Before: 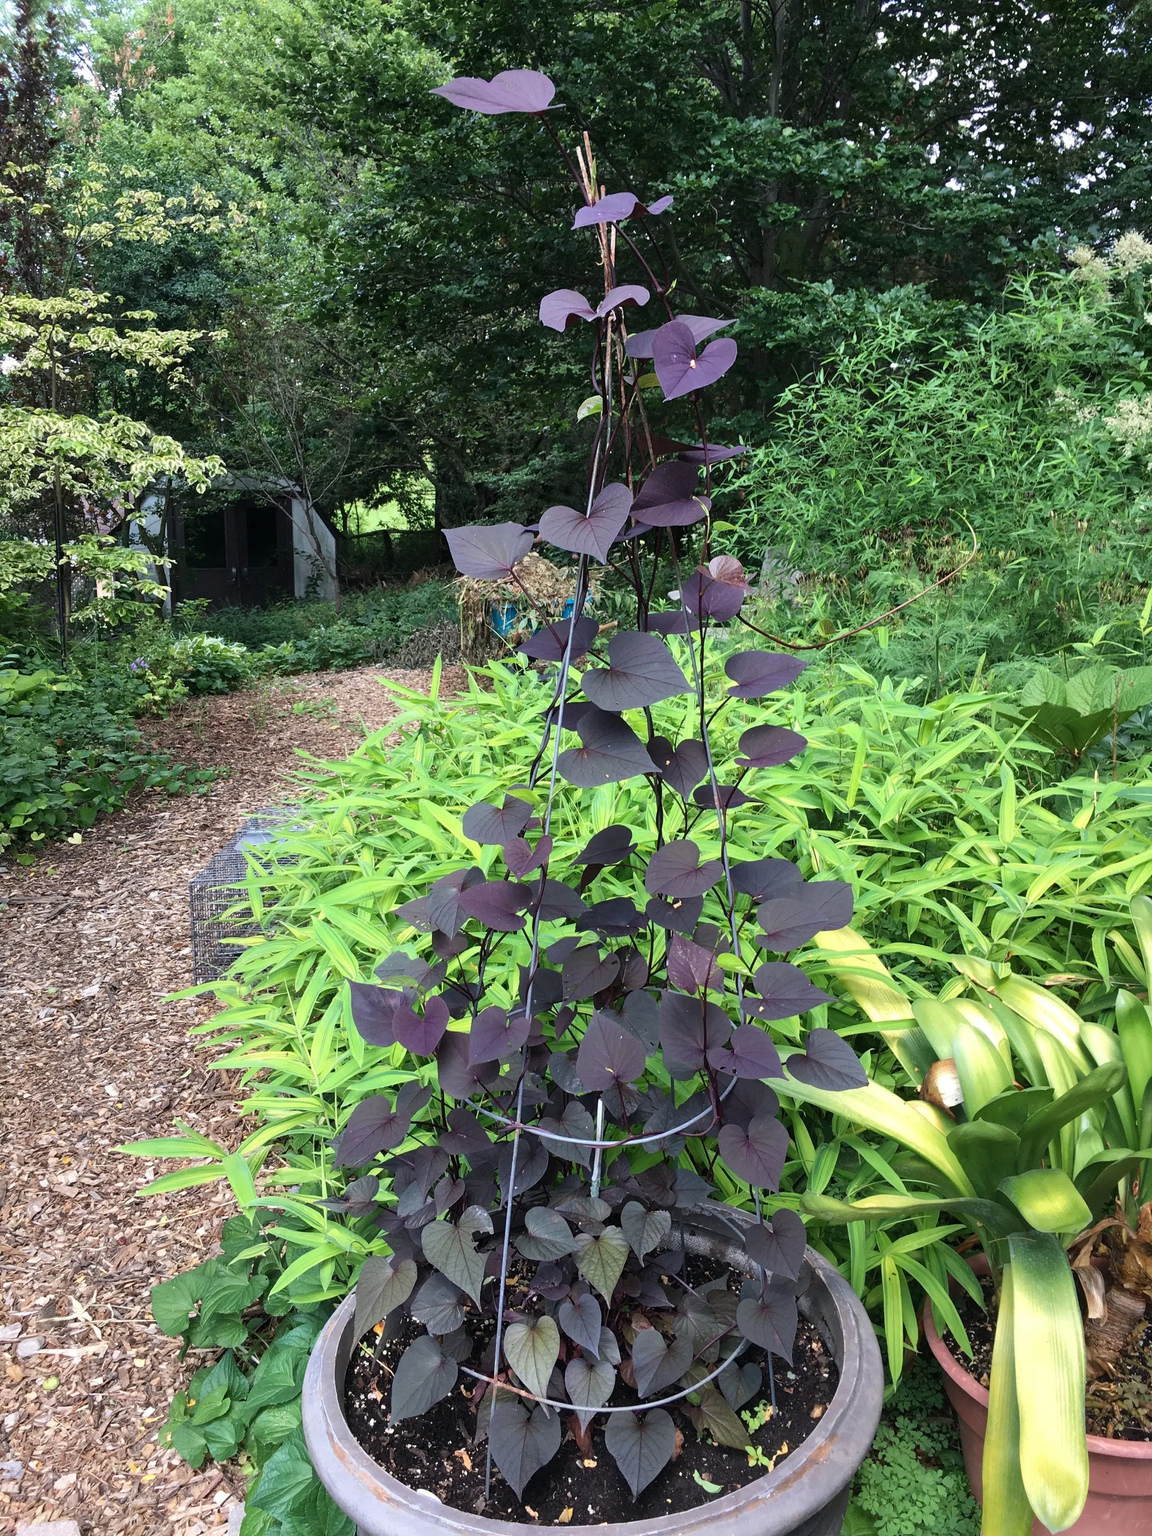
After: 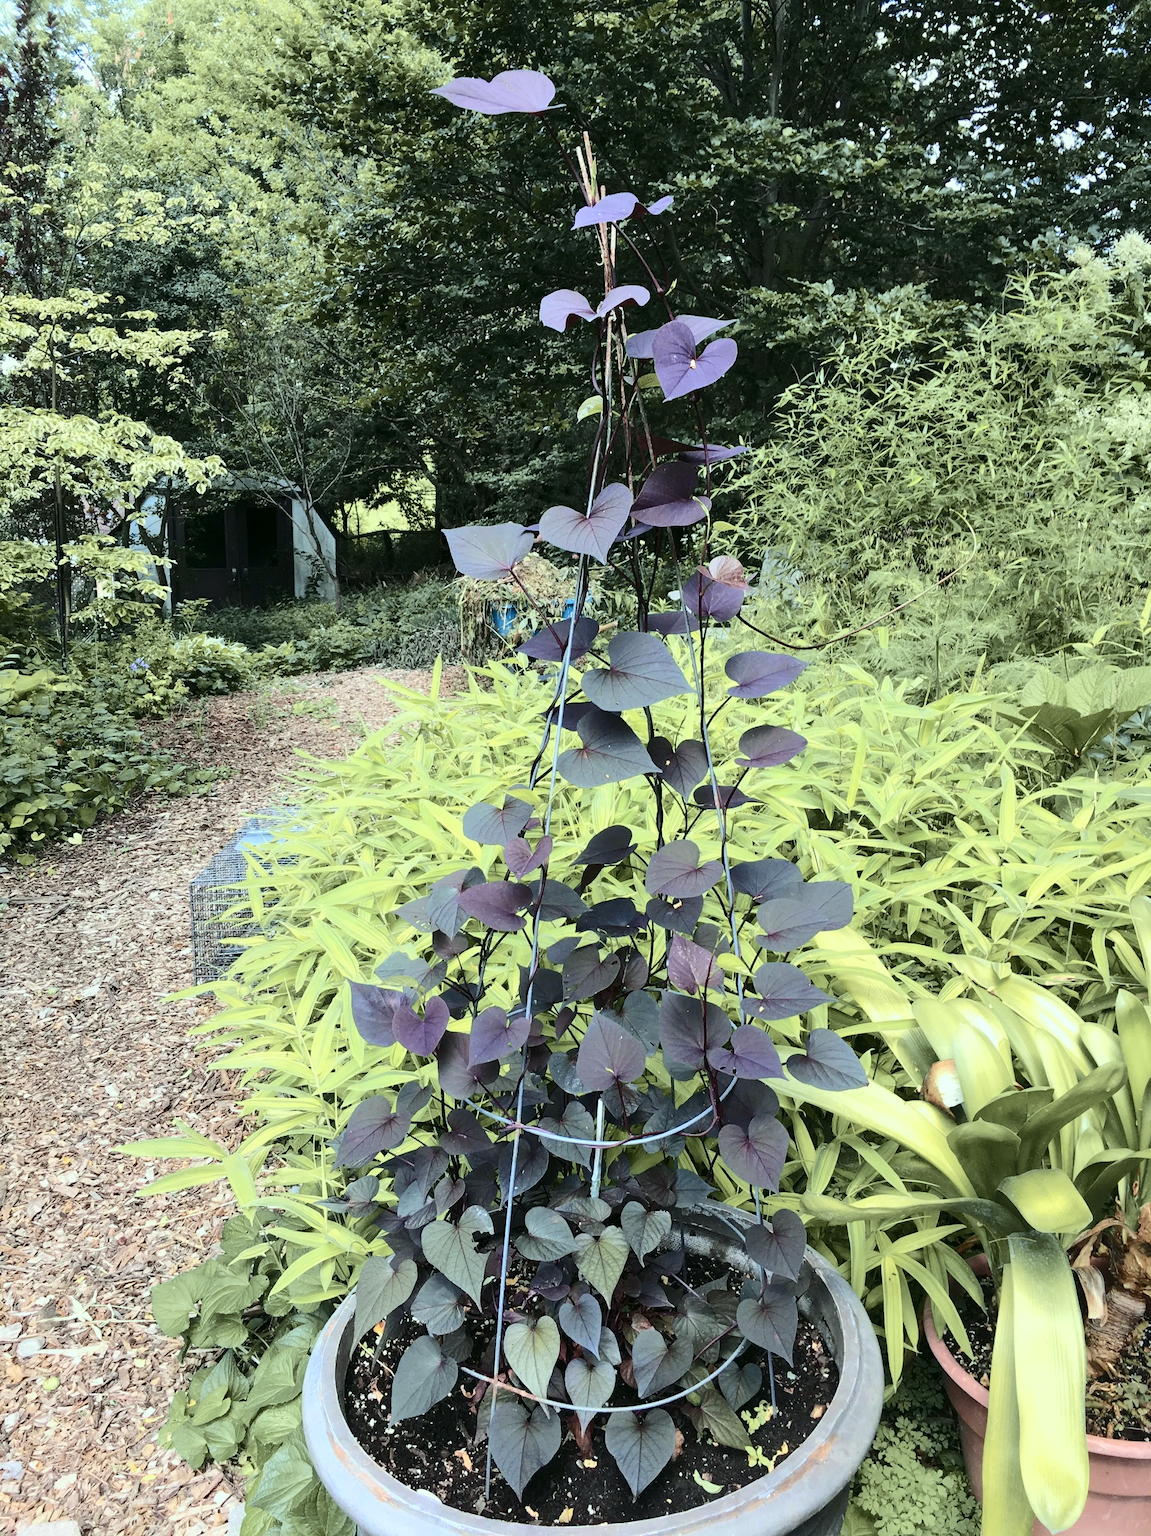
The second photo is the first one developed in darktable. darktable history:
tone curve: curves: ch0 [(0, 0) (0.21, 0.21) (0.43, 0.586) (0.65, 0.793) (1, 1)]; ch1 [(0, 0) (0.382, 0.447) (0.492, 0.484) (0.544, 0.547) (0.583, 0.578) (0.599, 0.595) (0.67, 0.673) (1, 1)]; ch2 [(0, 0) (0.411, 0.382) (0.492, 0.5) (0.531, 0.534) (0.56, 0.573) (0.599, 0.602) (0.696, 0.693) (1, 1)], color space Lab, independent channels, preserve colors none
color correction: highlights a* -6.69, highlights b* 0.49
color balance rgb: perceptual saturation grading › global saturation 20%, global vibrance 20%
color balance: input saturation 100.43%, contrast fulcrum 14.22%, output saturation 70.41%
